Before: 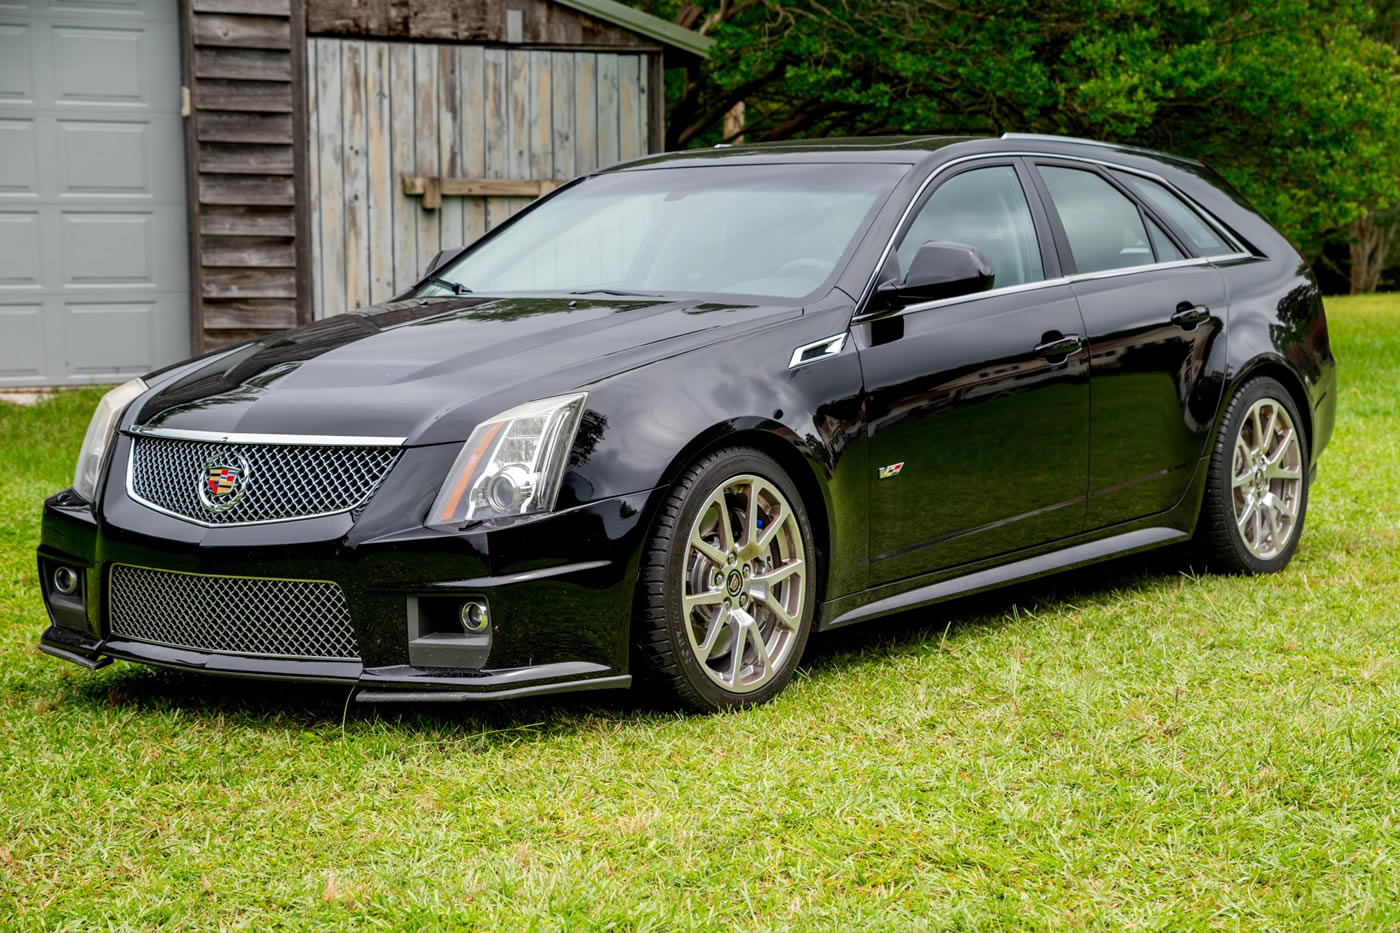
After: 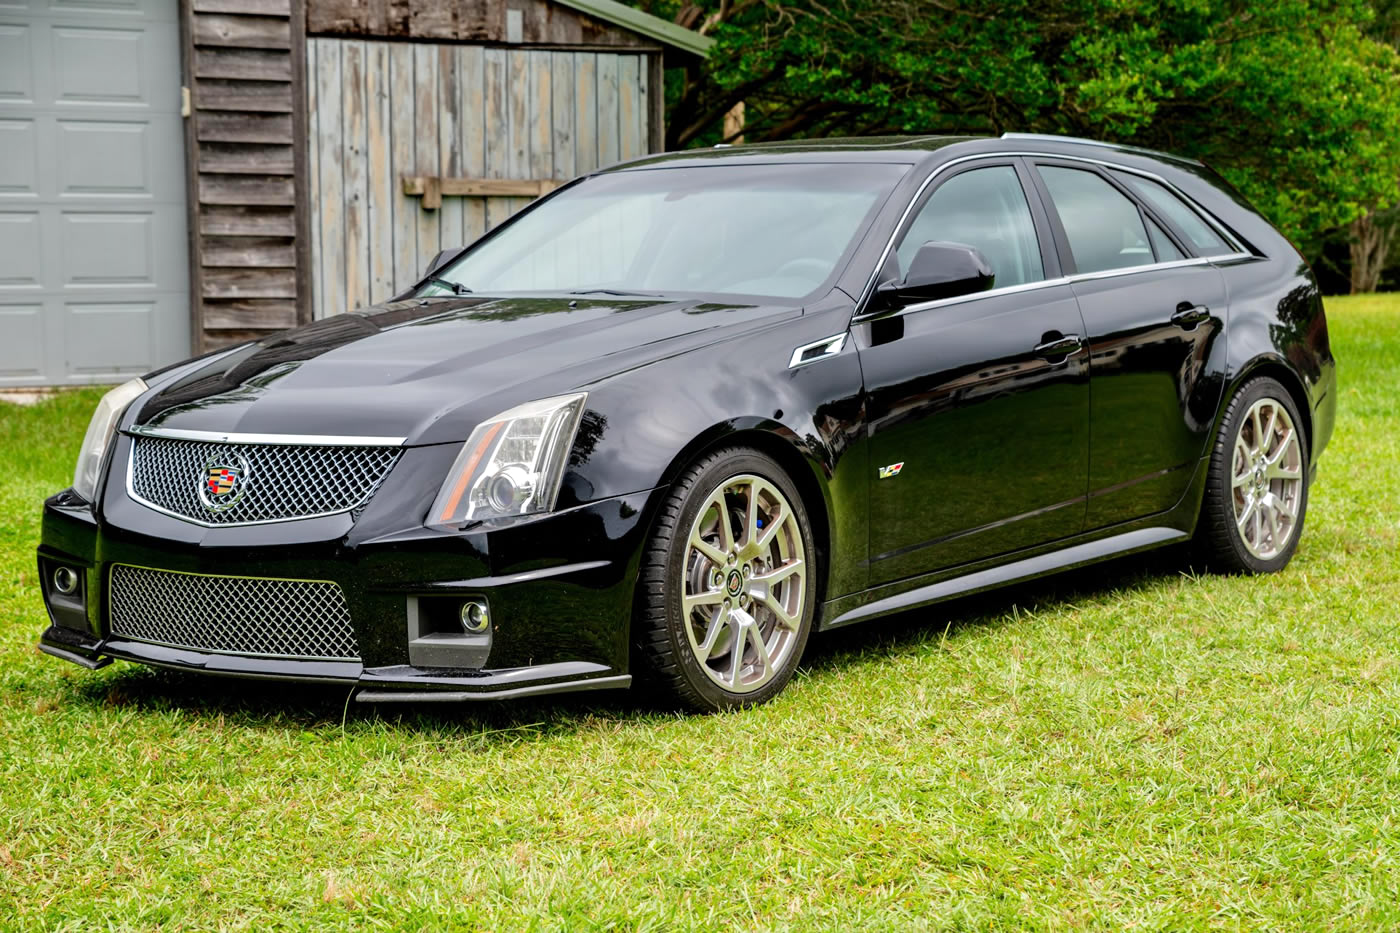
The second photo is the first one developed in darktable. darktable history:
tone equalizer: -8 EV 0.008 EV, -7 EV -0.039 EV, -6 EV 0.038 EV, -5 EV 0.026 EV, -4 EV 0.268 EV, -3 EV 0.629 EV, -2 EV 0.564 EV, -1 EV 0.206 EV, +0 EV 0.038 EV
